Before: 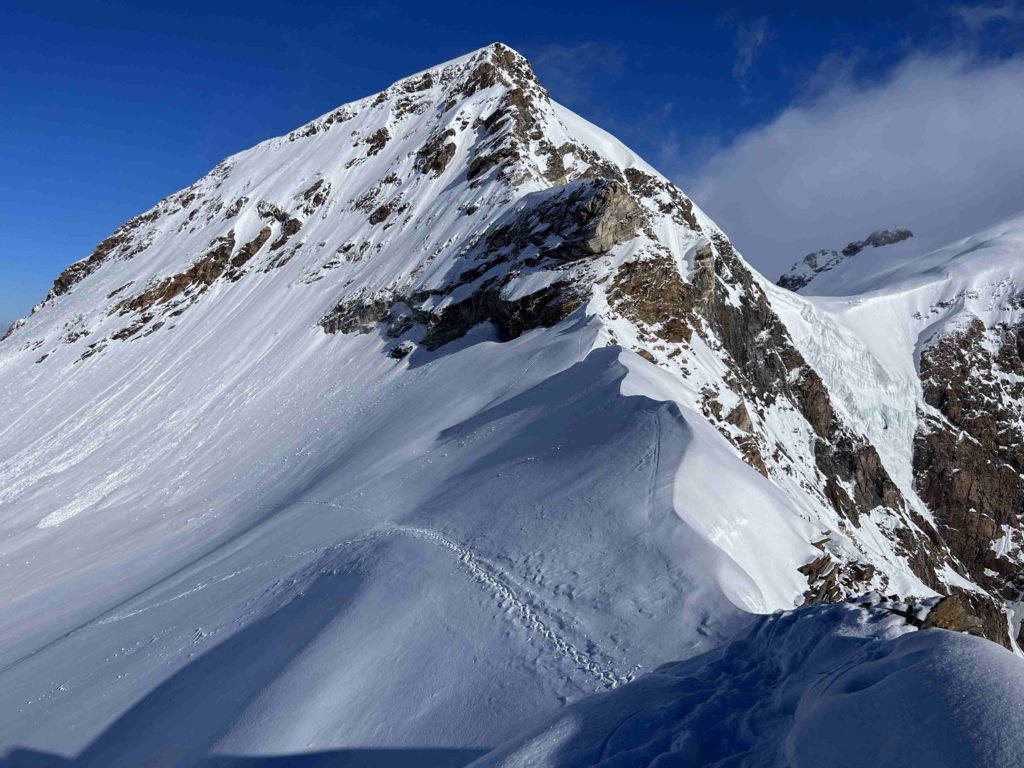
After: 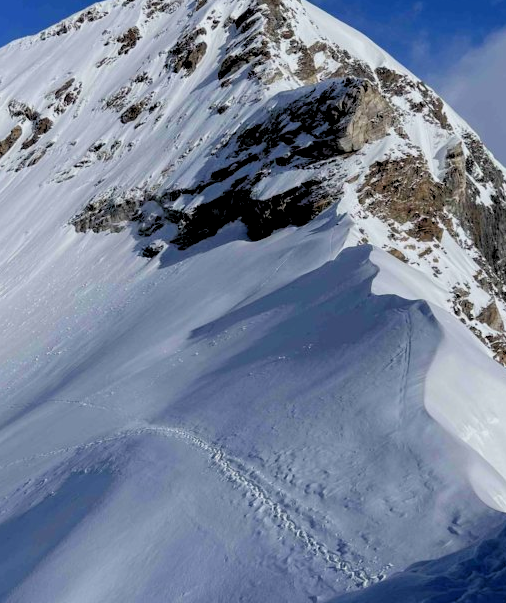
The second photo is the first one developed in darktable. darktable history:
tone equalizer: on, module defaults
crop and rotate: angle 0.02°, left 24.353%, top 13.219%, right 26.156%, bottom 8.224%
rgb levels: preserve colors sum RGB, levels [[0.038, 0.433, 0.934], [0, 0.5, 1], [0, 0.5, 1]]
